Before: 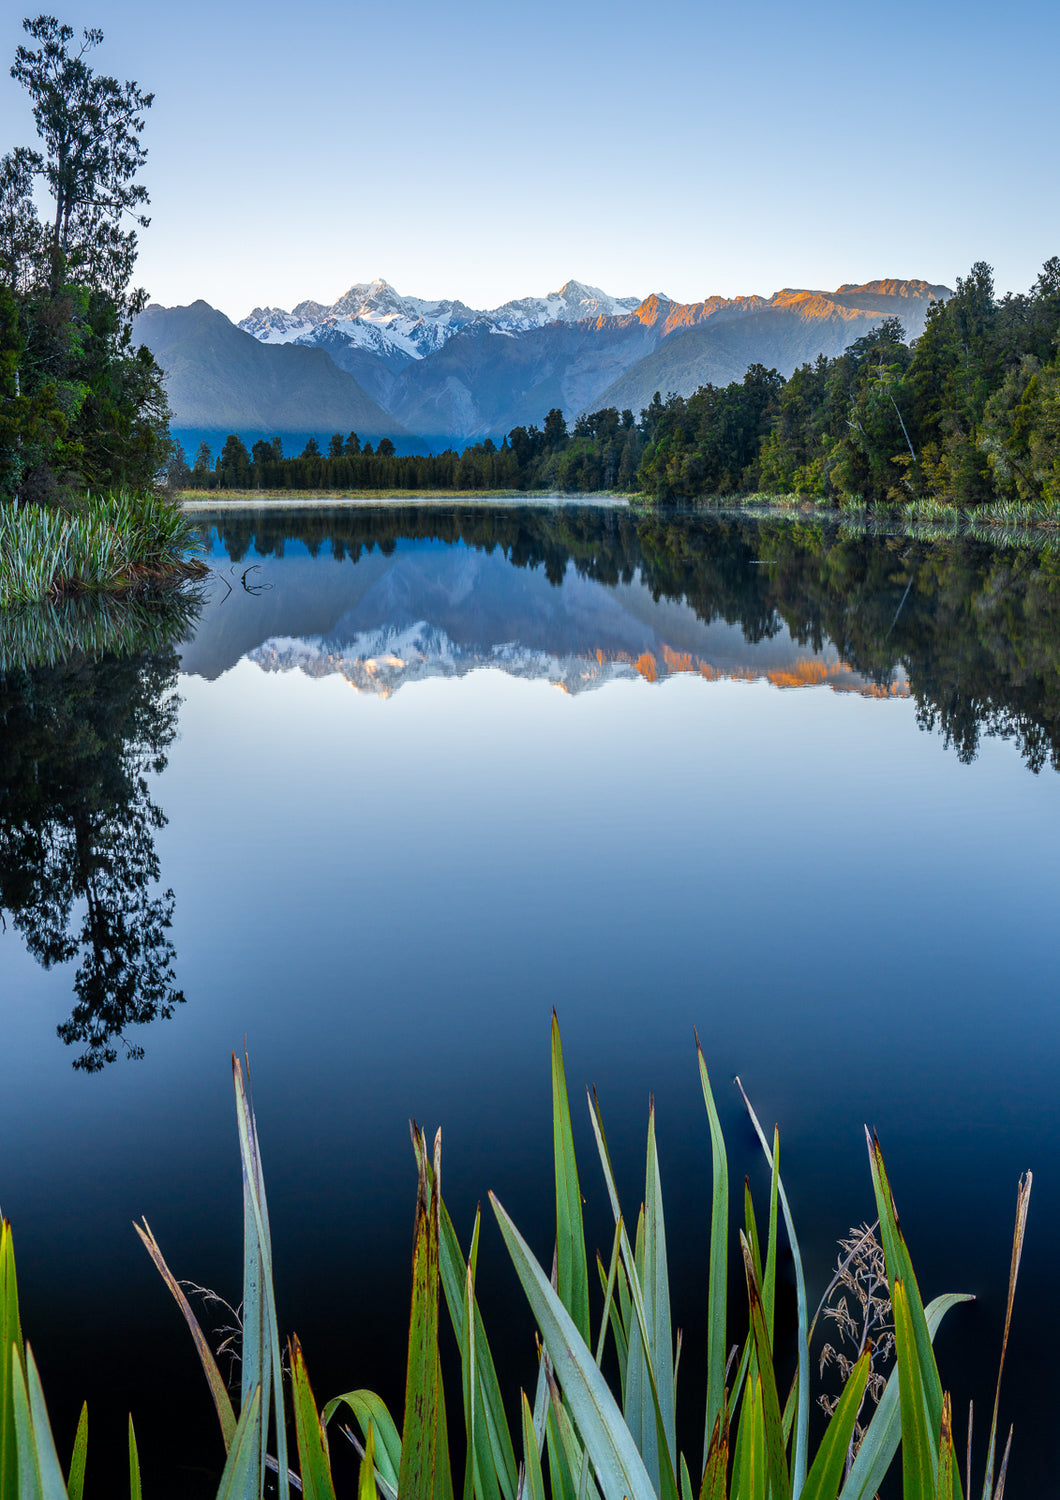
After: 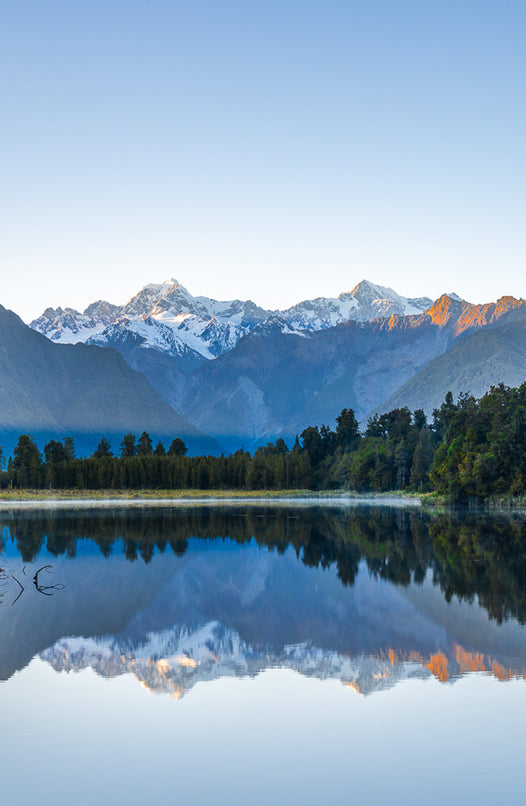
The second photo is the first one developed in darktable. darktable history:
crop: left 19.715%, right 30.586%, bottom 46.225%
